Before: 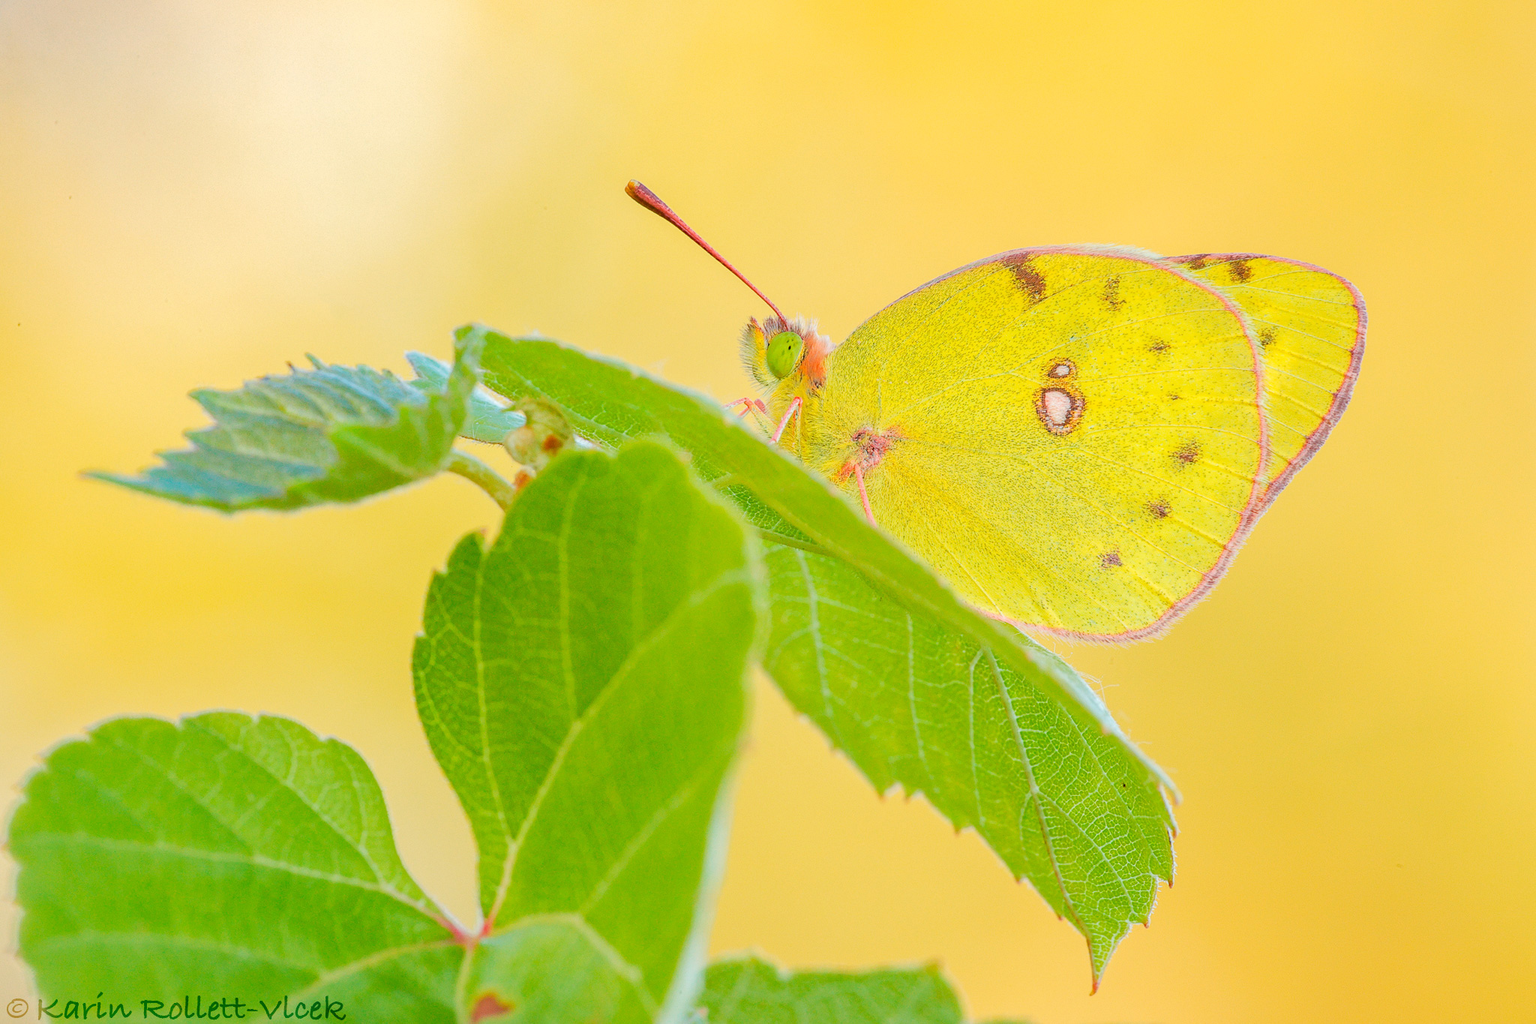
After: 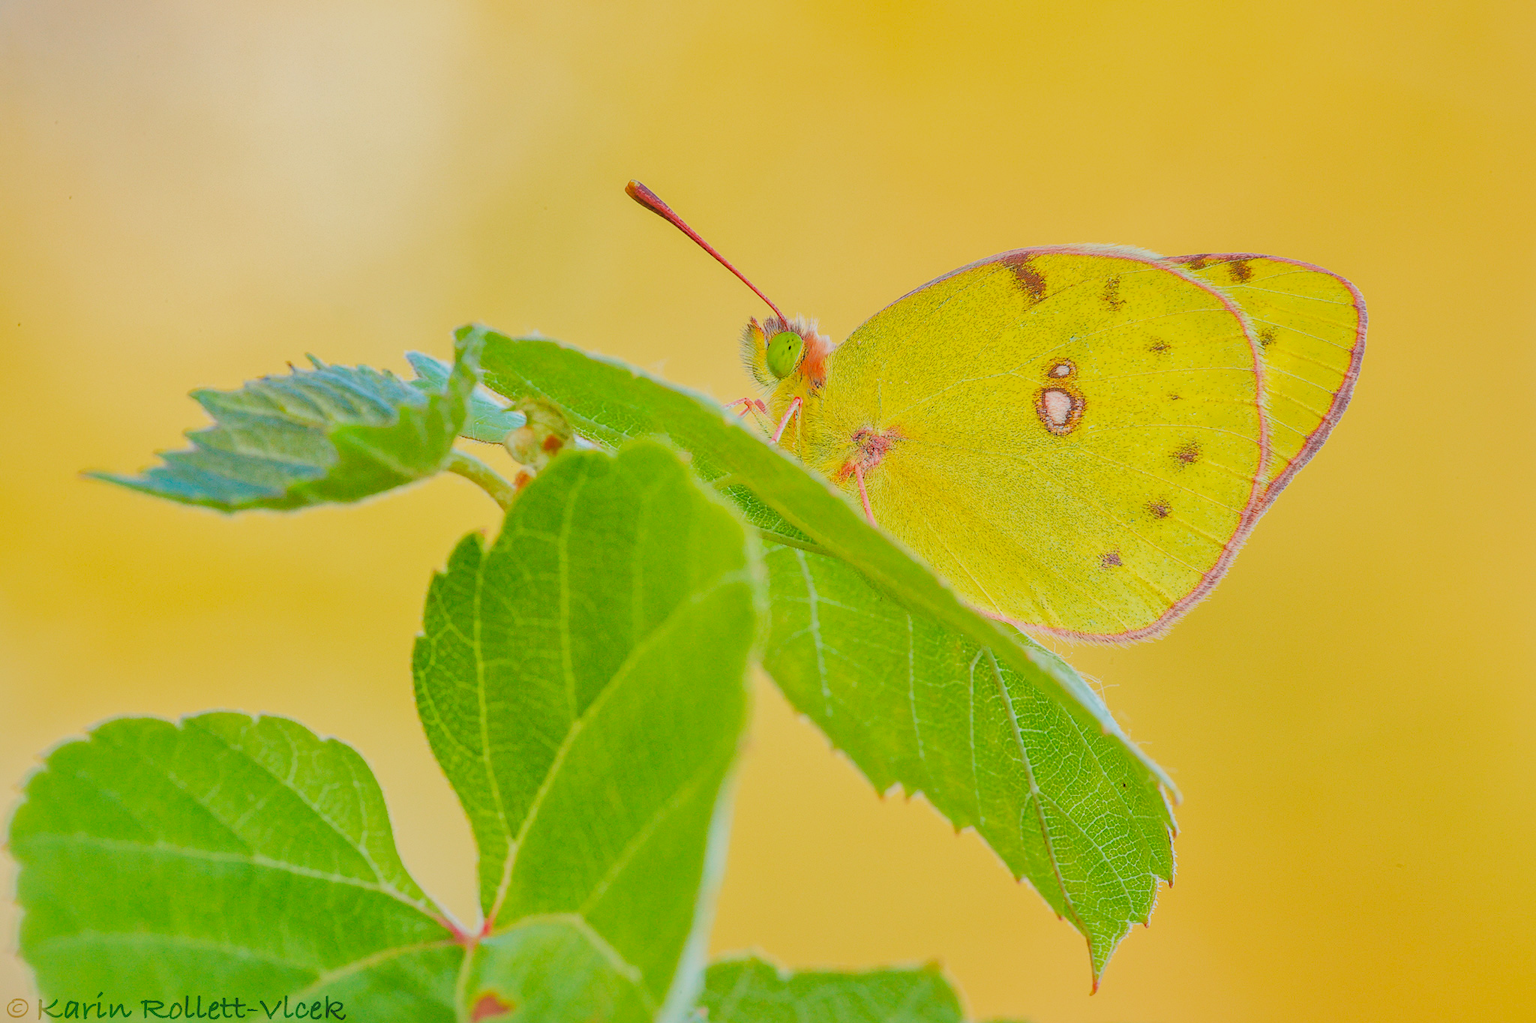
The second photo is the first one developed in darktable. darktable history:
filmic rgb: black relative exposure -5.06 EV, white relative exposure 3.97 EV, threshold 3.06 EV, hardness 2.88, contrast 1.298, highlights saturation mix -31.46%, color science v6 (2022), enable highlight reconstruction true
shadows and highlights: on, module defaults
